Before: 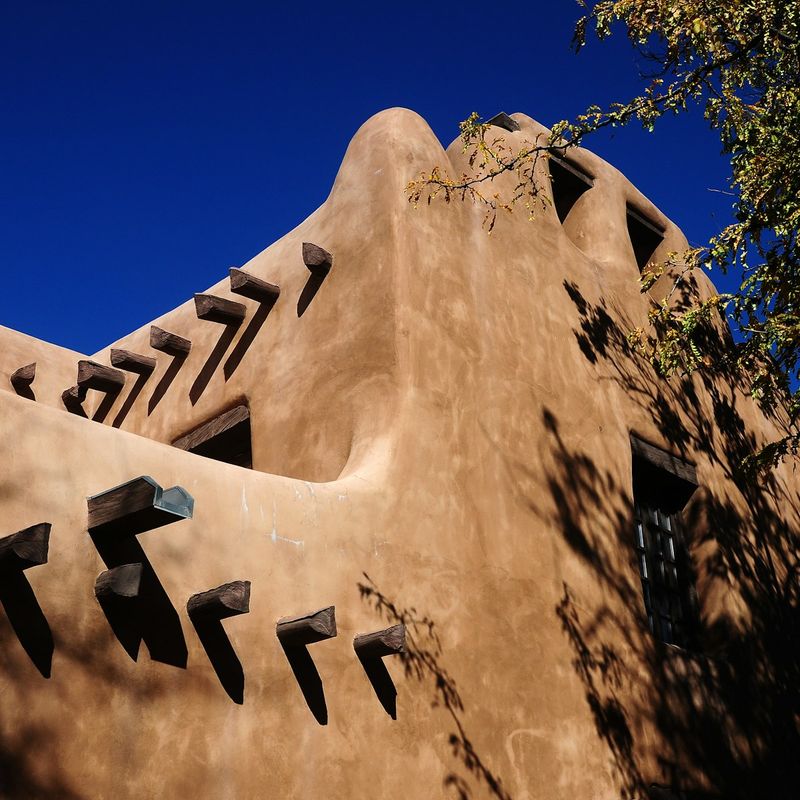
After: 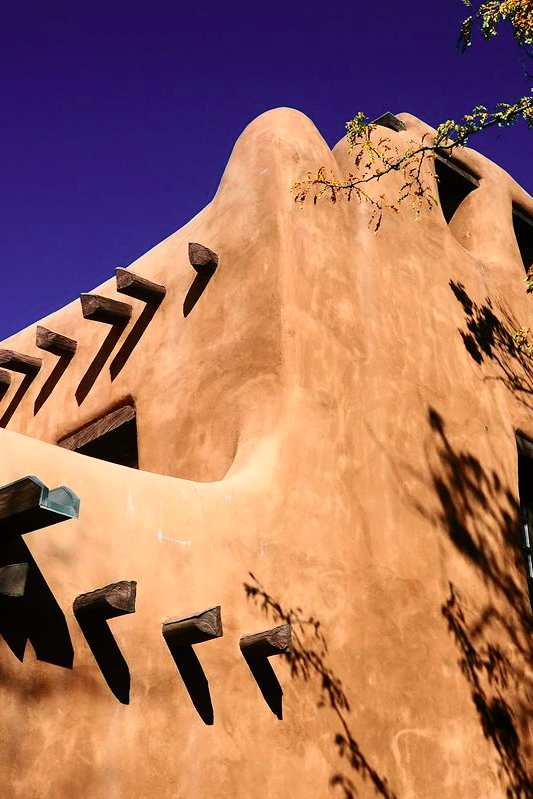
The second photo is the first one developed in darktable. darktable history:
crop and rotate: left 14.341%, right 18.939%
tone curve: curves: ch0 [(0, 0) (0.131, 0.116) (0.316, 0.345) (0.501, 0.584) (0.629, 0.732) (0.812, 0.888) (1, 0.974)]; ch1 [(0, 0) (0.366, 0.367) (0.475, 0.453) (0.494, 0.497) (0.504, 0.503) (0.553, 0.584) (1, 1)]; ch2 [(0, 0) (0.333, 0.346) (0.375, 0.375) (0.424, 0.43) (0.476, 0.492) (0.502, 0.501) (0.533, 0.556) (0.566, 0.599) (0.614, 0.653) (1, 1)], color space Lab, independent channels, preserve colors none
exposure: exposure -0.015 EV, compensate exposure bias true, compensate highlight preservation false
